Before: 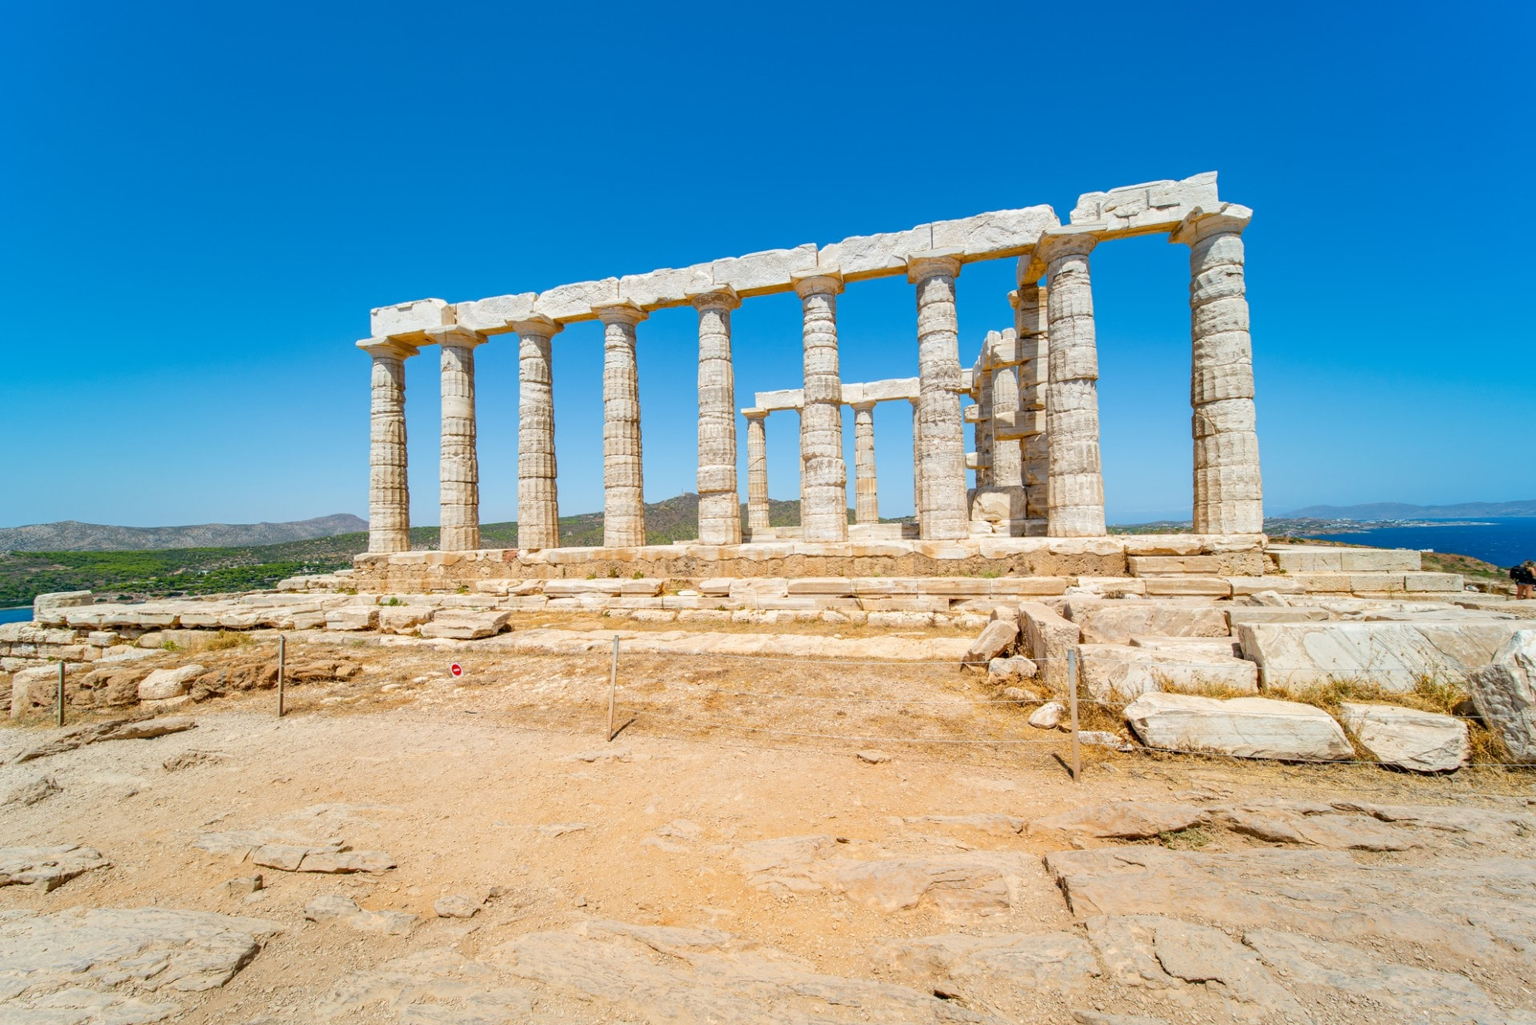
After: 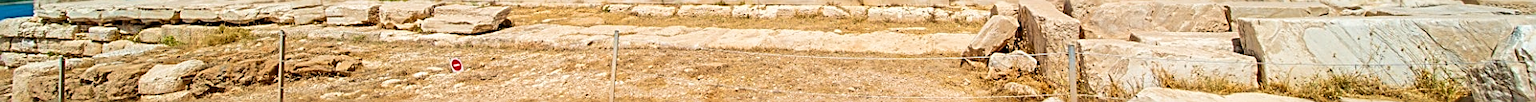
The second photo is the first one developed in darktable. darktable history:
velvia: on, module defaults
sharpen: amount 0.901
crop and rotate: top 59.084%, bottom 30.916%
